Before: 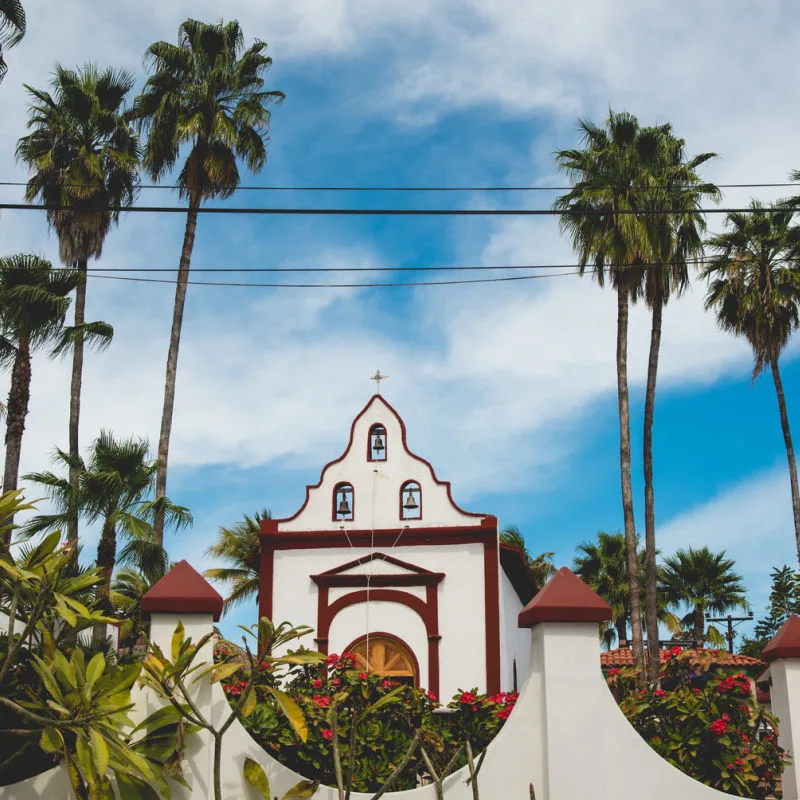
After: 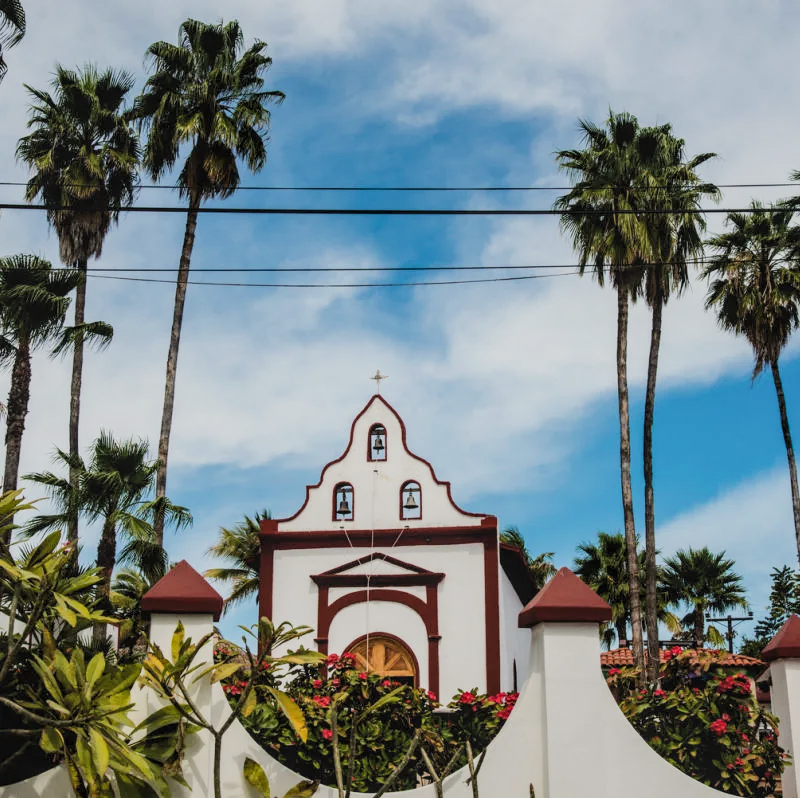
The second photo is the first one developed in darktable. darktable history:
tone equalizer: -8 EV -0.396 EV, -7 EV -0.37 EV, -6 EV -0.328 EV, -5 EV -0.237 EV, -3 EV 0.255 EV, -2 EV 0.333 EV, -1 EV 0.402 EV, +0 EV 0.43 EV, edges refinement/feathering 500, mask exposure compensation -1.57 EV, preserve details no
crop: top 0.063%, bottom 0.096%
local contrast: on, module defaults
filmic rgb: black relative exposure -7.65 EV, white relative exposure 4.56 EV, threshold 3.01 EV, hardness 3.61, enable highlight reconstruction true
